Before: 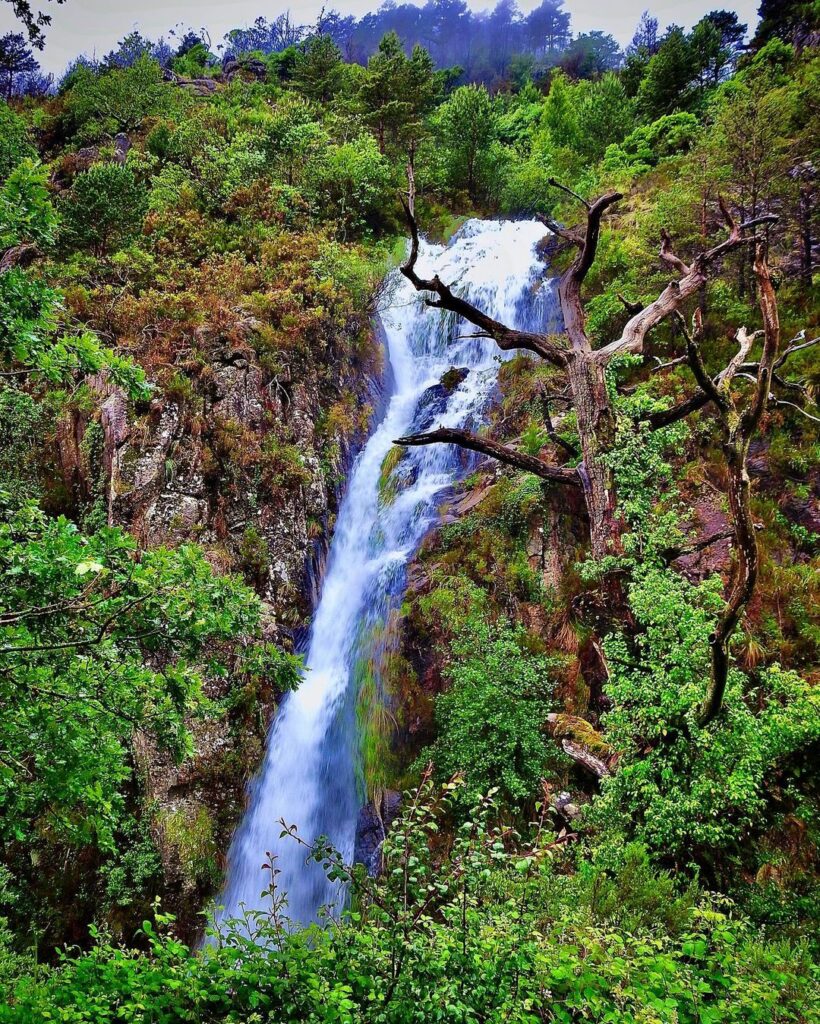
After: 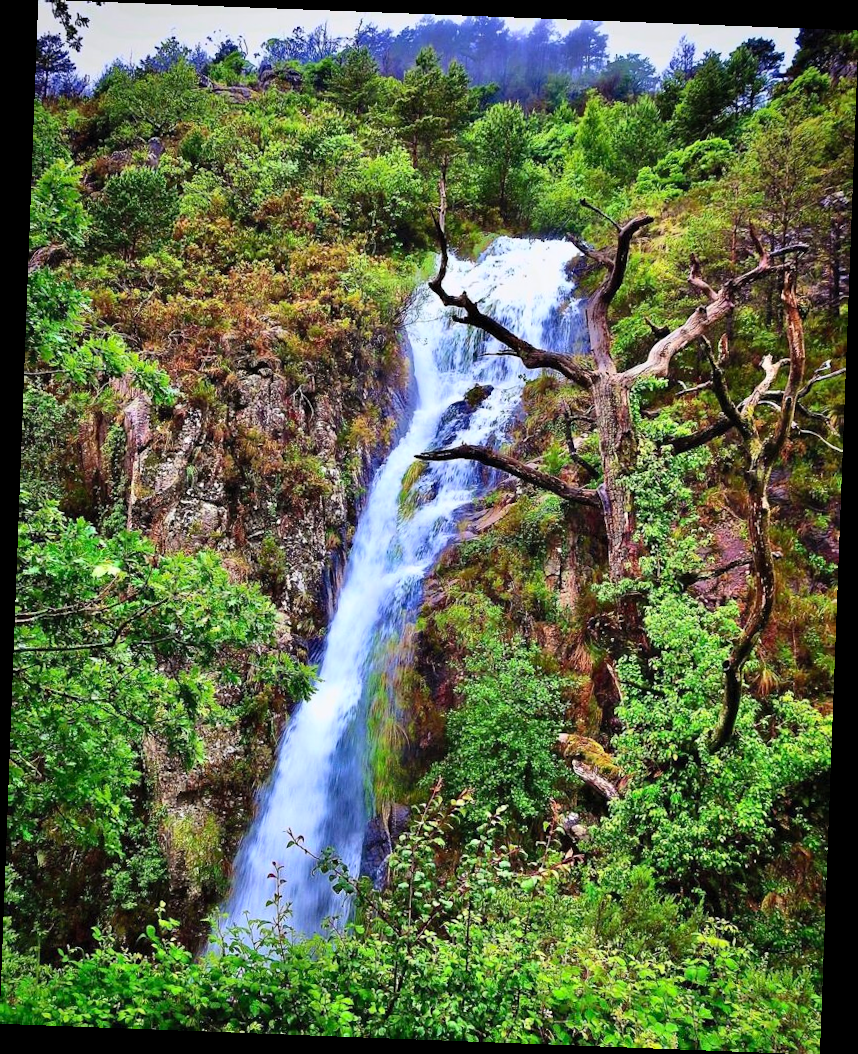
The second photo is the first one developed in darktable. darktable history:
contrast brightness saturation: contrast 0.2, brightness 0.15, saturation 0.14
rotate and perspective: rotation 2.17°, automatic cropping off
